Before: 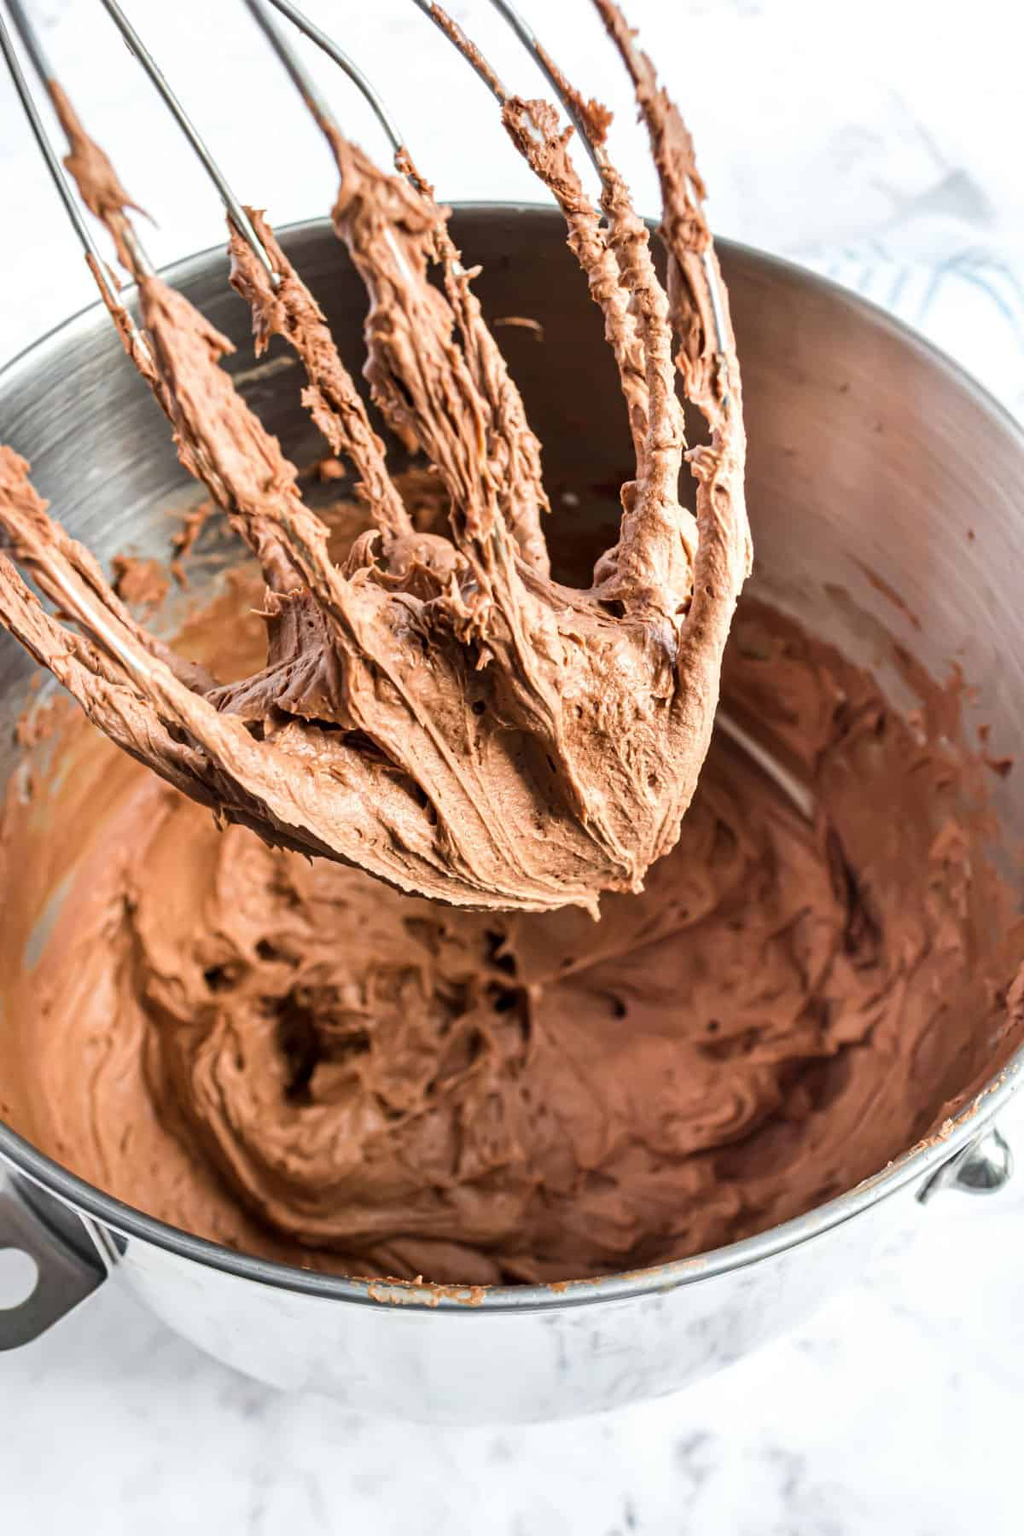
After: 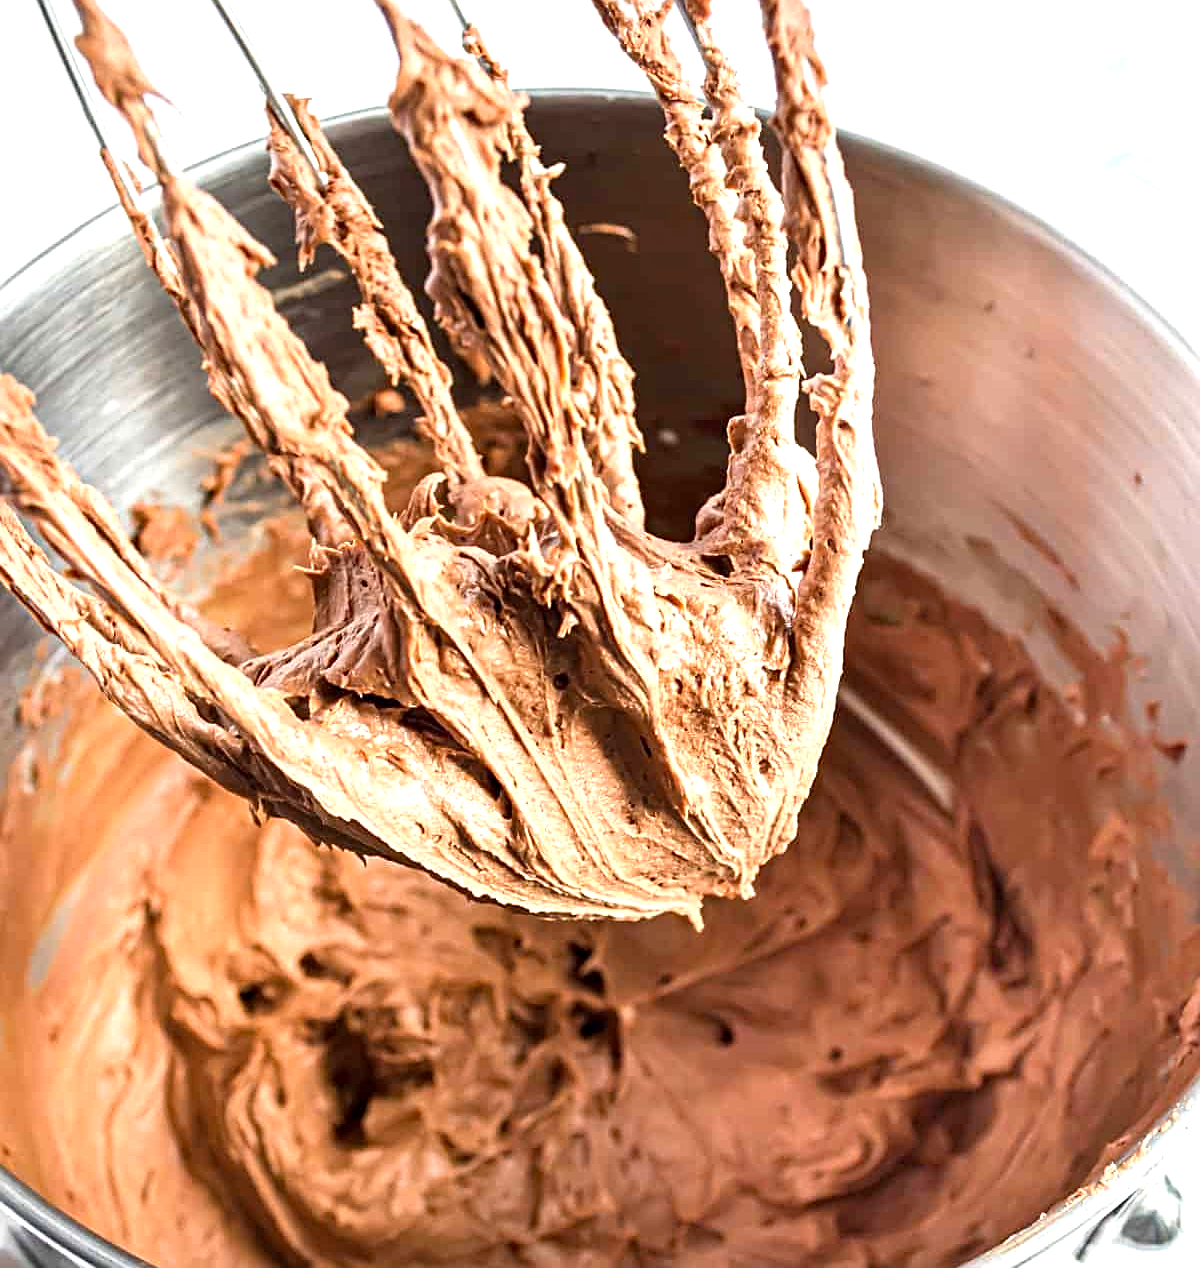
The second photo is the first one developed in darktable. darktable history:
haze removal: compatibility mode true, adaptive false
sharpen: on, module defaults
crop and rotate: top 8.263%, bottom 21.287%
exposure: exposure 0.67 EV, compensate exposure bias true, compensate highlight preservation false
